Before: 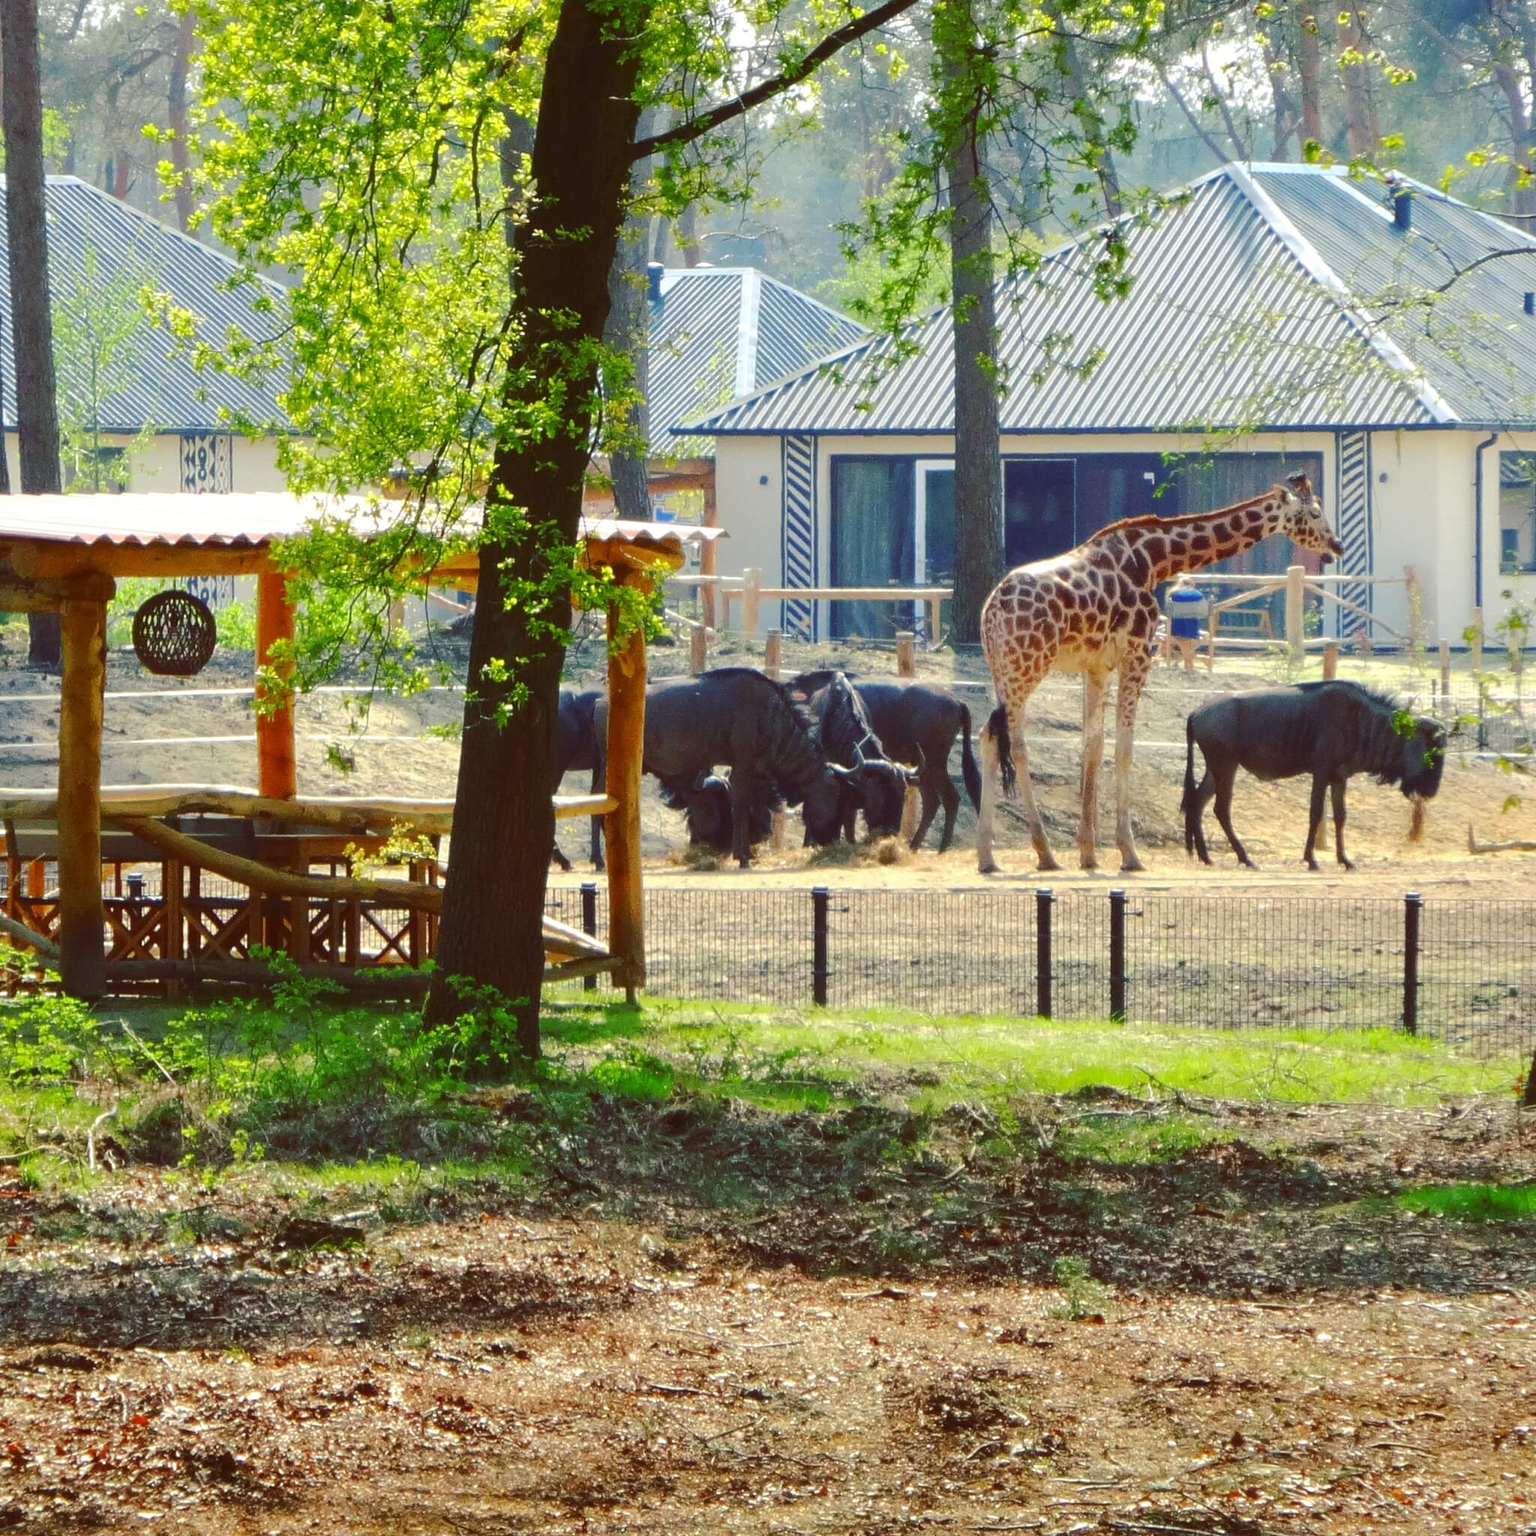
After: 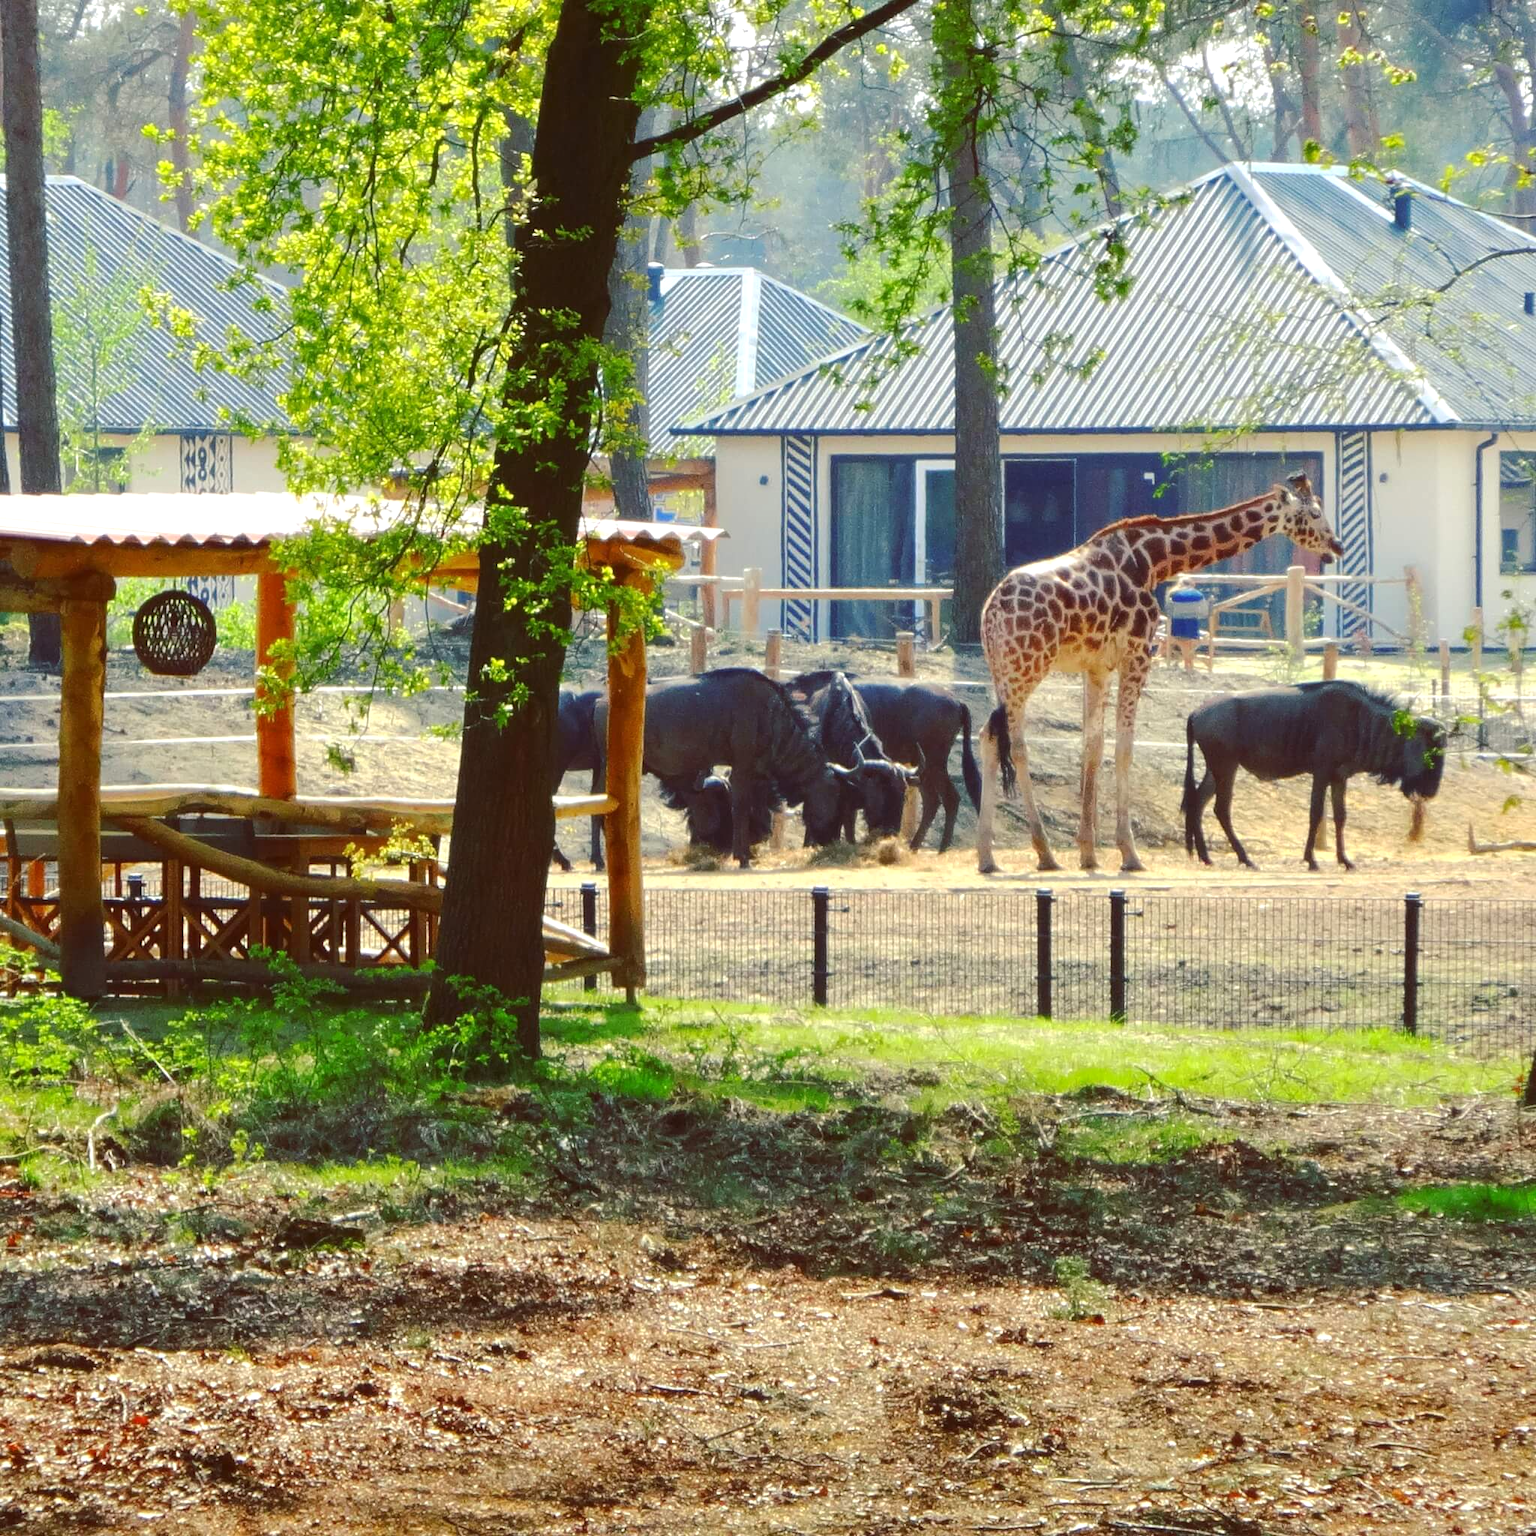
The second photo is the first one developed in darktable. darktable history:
levels: levels [0, 0.48, 0.961]
color balance: mode lift, gamma, gain (sRGB)
